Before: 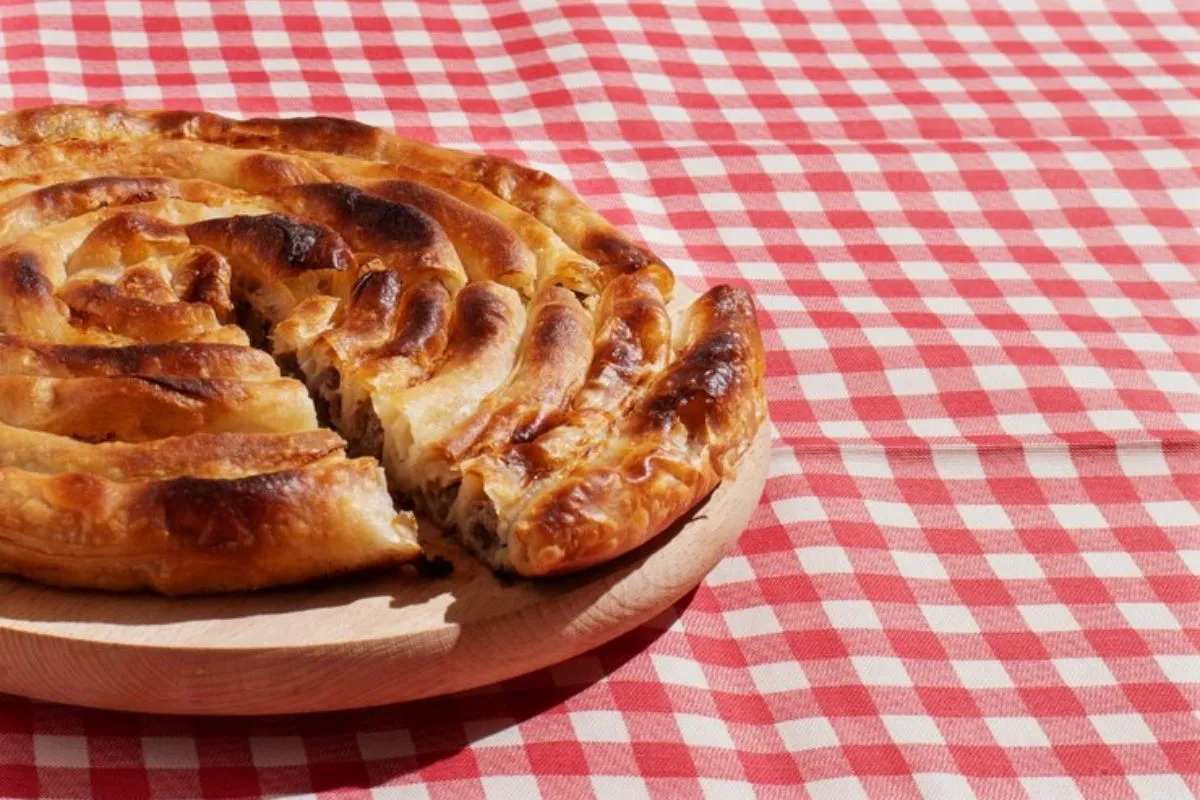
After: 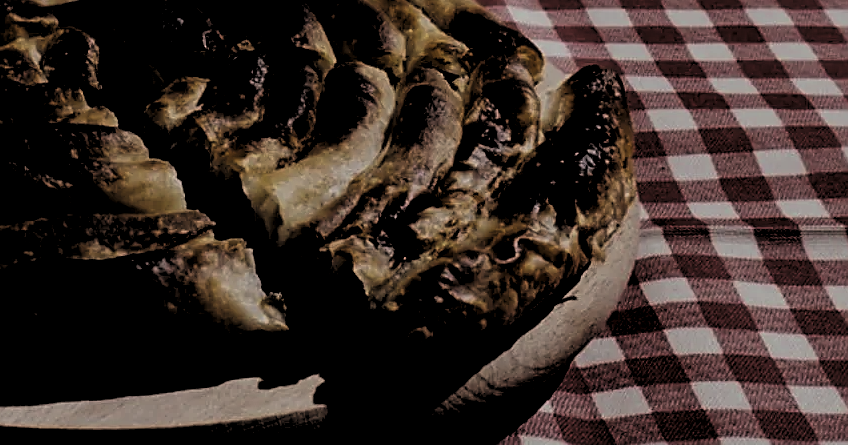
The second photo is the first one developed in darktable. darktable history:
sharpen: on, module defaults
tone equalizer: -8 EV -0.001 EV, -7 EV 0.004 EV, -6 EV -0.01 EV, -5 EV 0.018 EV, -4 EV -0.009 EV, -3 EV 0.018 EV, -2 EV -0.082 EV, -1 EV -0.3 EV, +0 EV -0.609 EV, edges refinement/feathering 500, mask exposure compensation -1.57 EV, preserve details no
crop: left 10.946%, top 27.376%, right 18.326%, bottom 16.985%
local contrast: mode bilateral grid, contrast 20, coarseness 51, detail 120%, midtone range 0.2
levels: levels [0.514, 0.759, 1]
